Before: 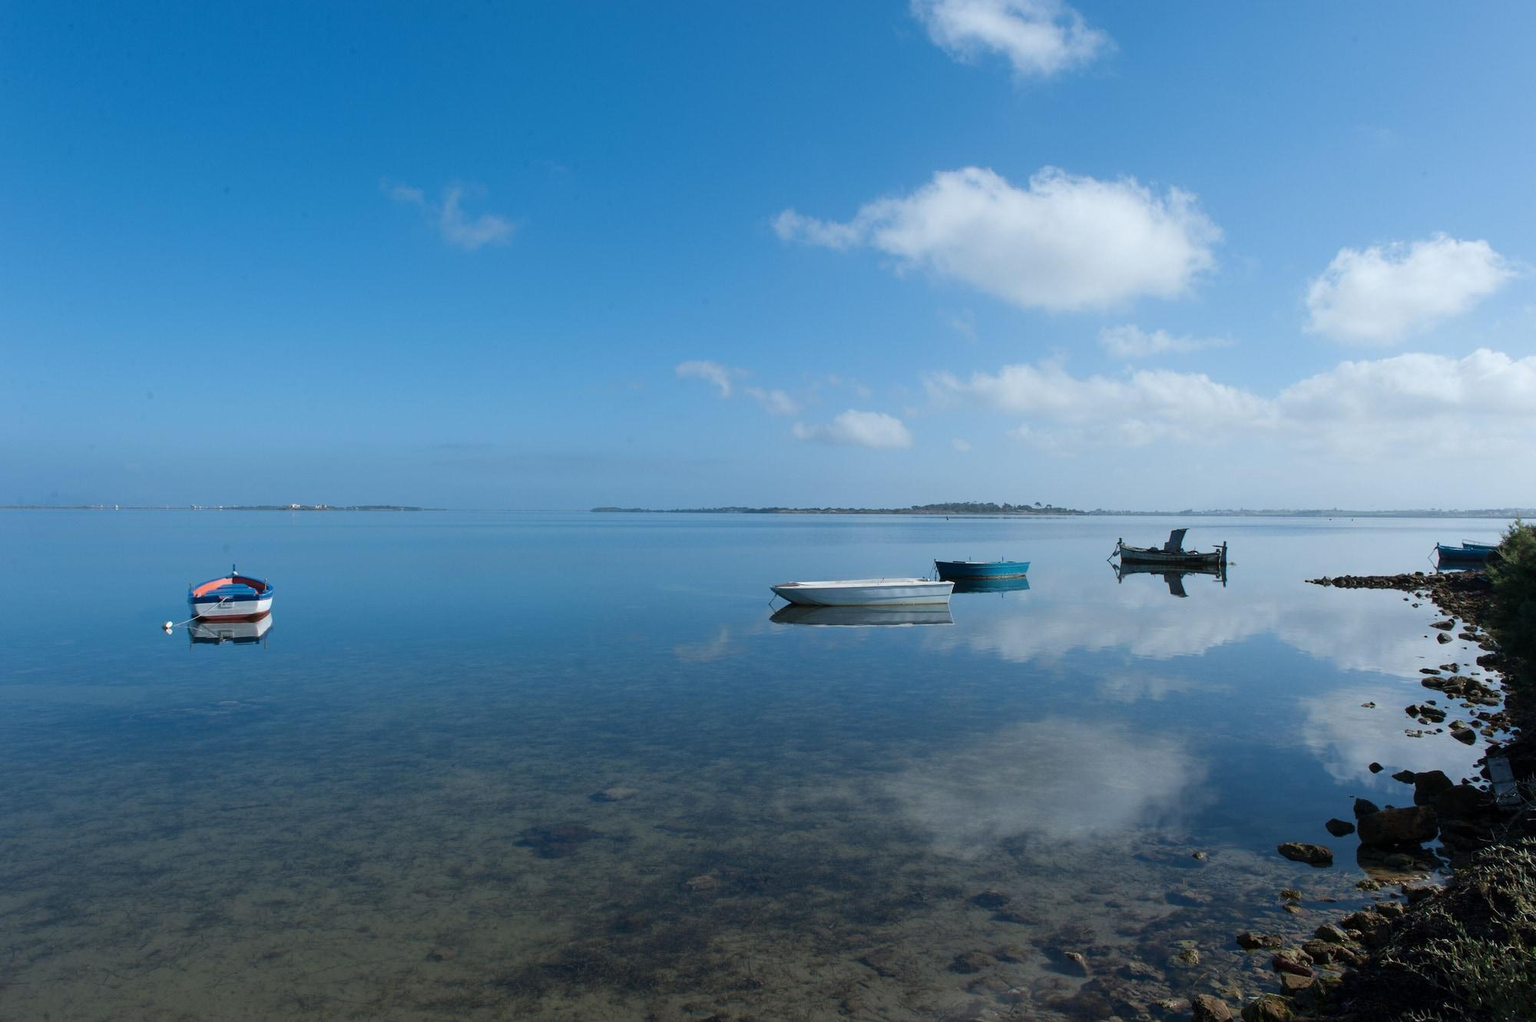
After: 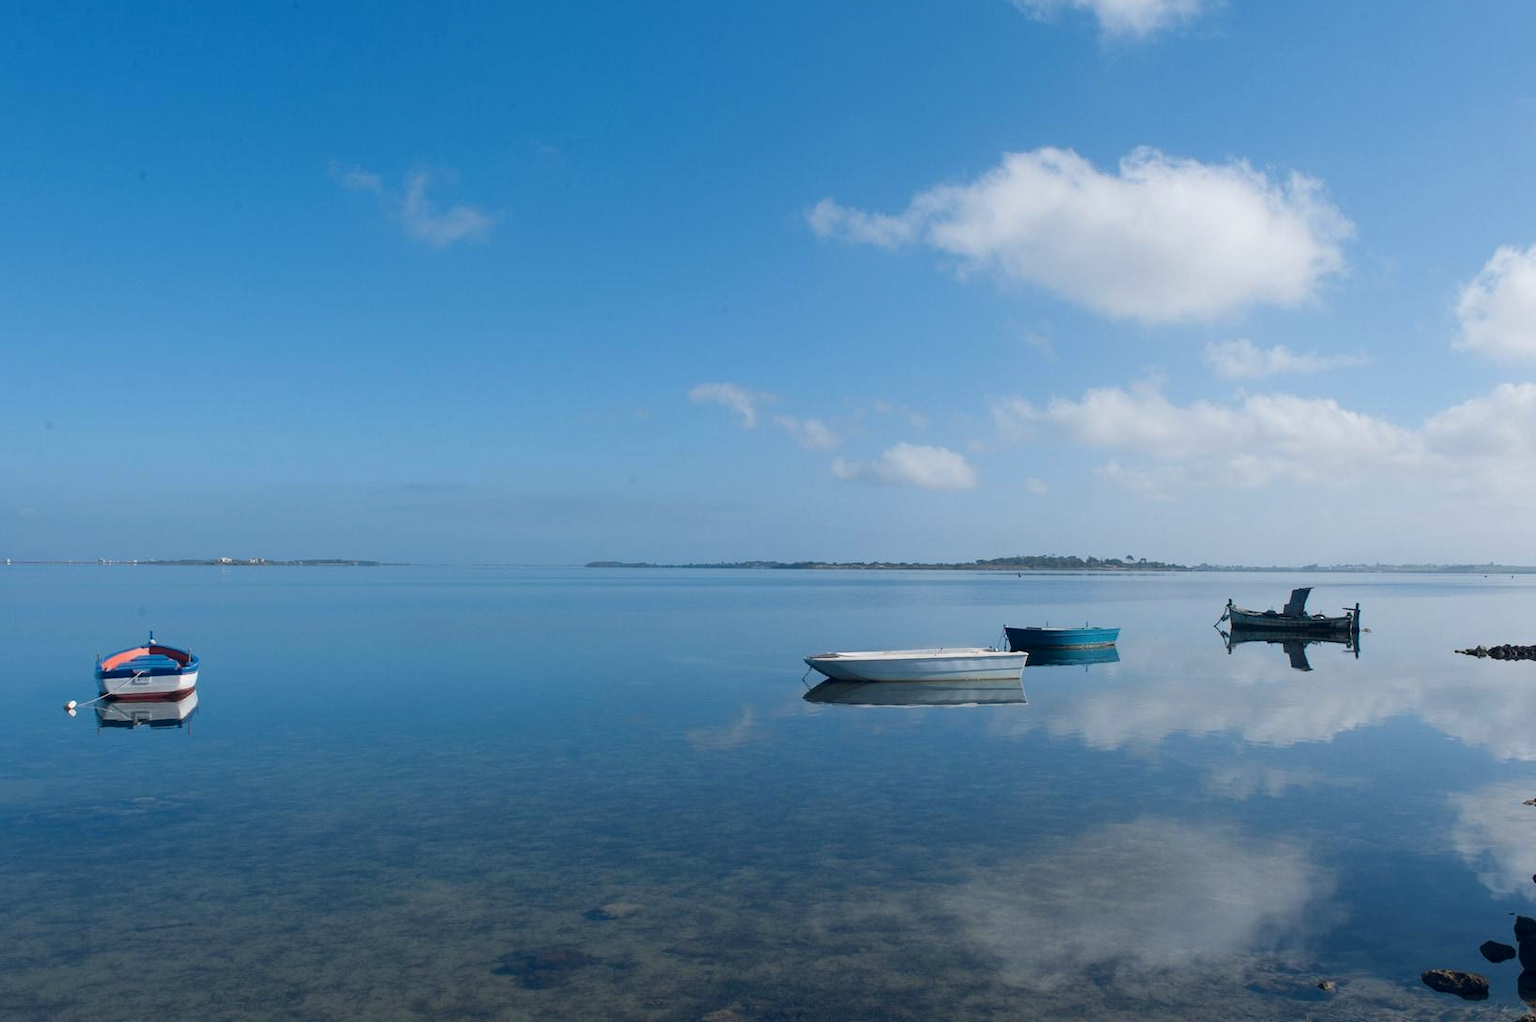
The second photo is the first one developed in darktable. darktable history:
crop and rotate: left 7.196%, top 4.574%, right 10.605%, bottom 13.178%
color balance rgb: shadows lift › hue 87.51°, highlights gain › chroma 1.62%, highlights gain › hue 55.1°, global offset › chroma 0.1%, global offset › hue 253.66°, linear chroma grading › global chroma 0.5%
